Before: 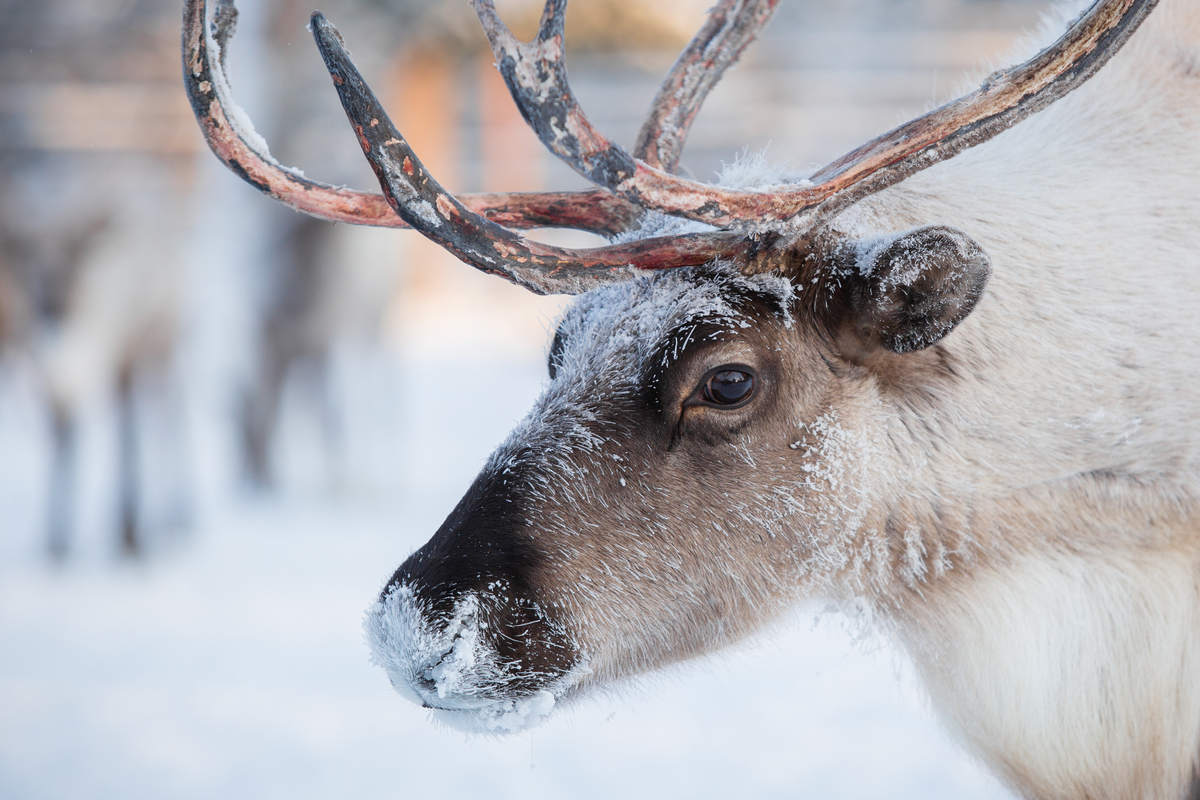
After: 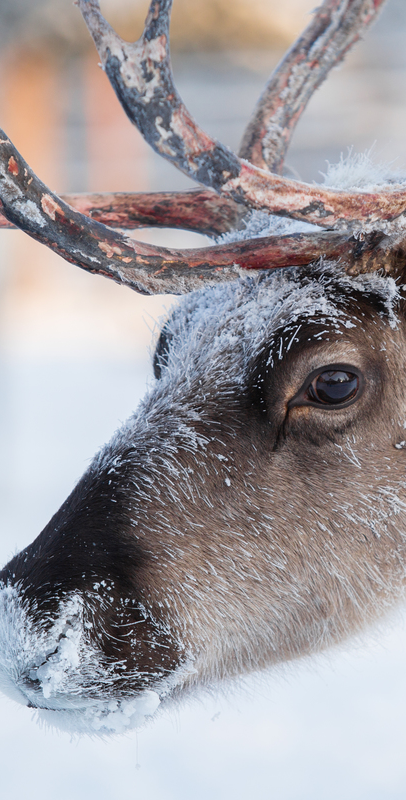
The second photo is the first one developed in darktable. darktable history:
crop: left 32.958%, right 33.184%
